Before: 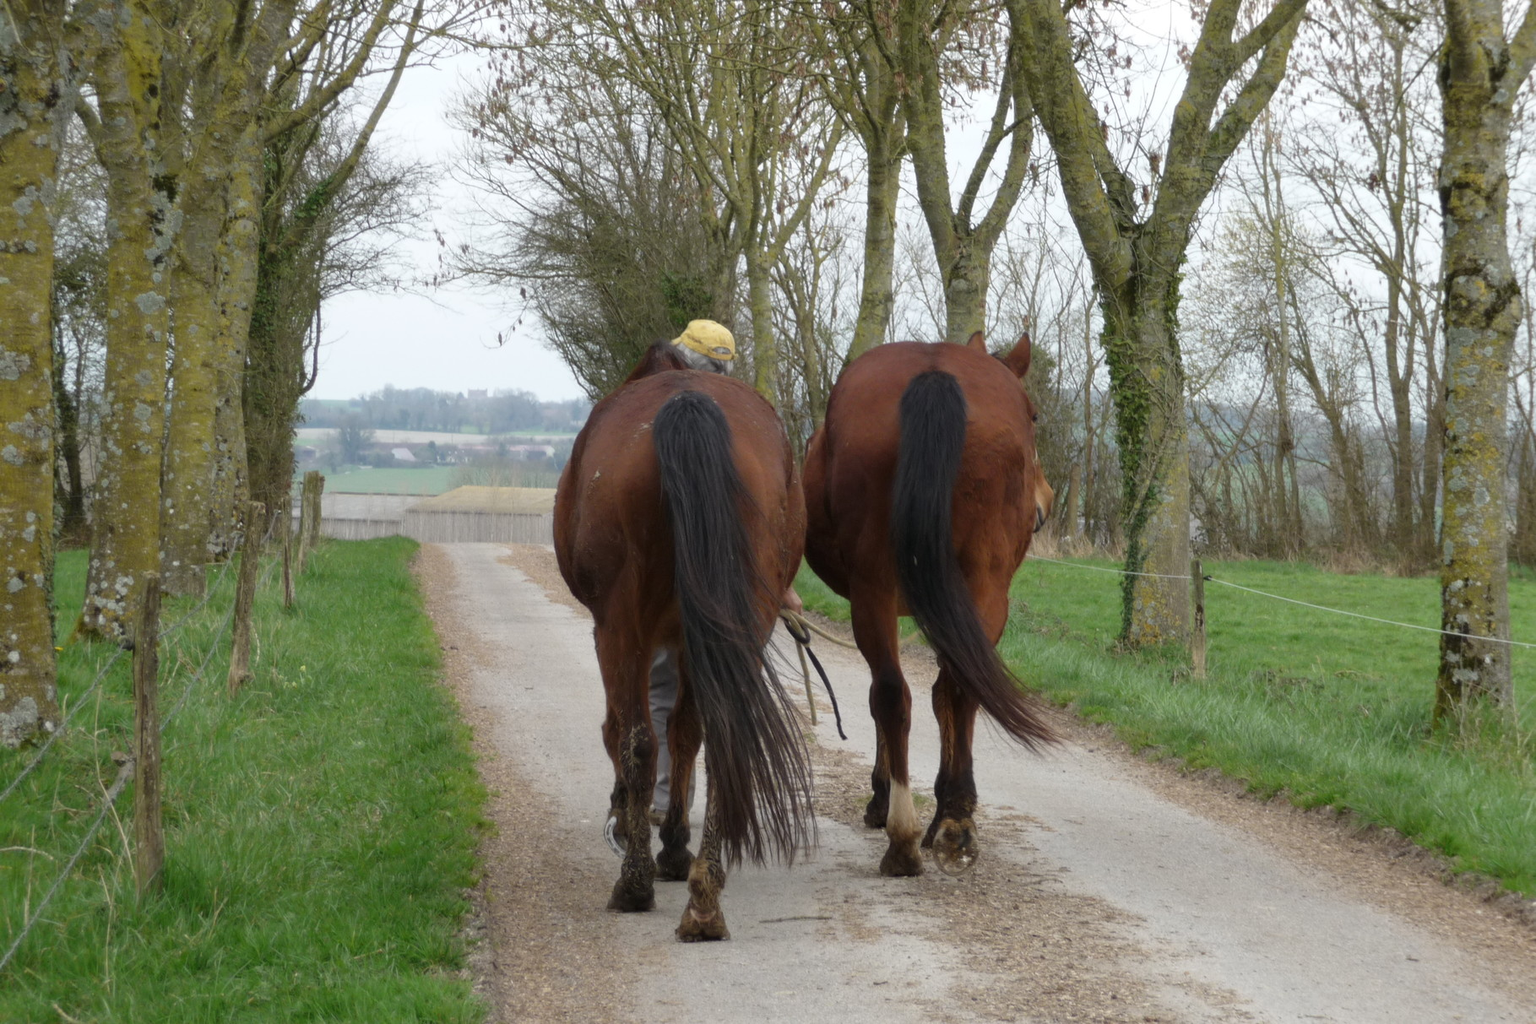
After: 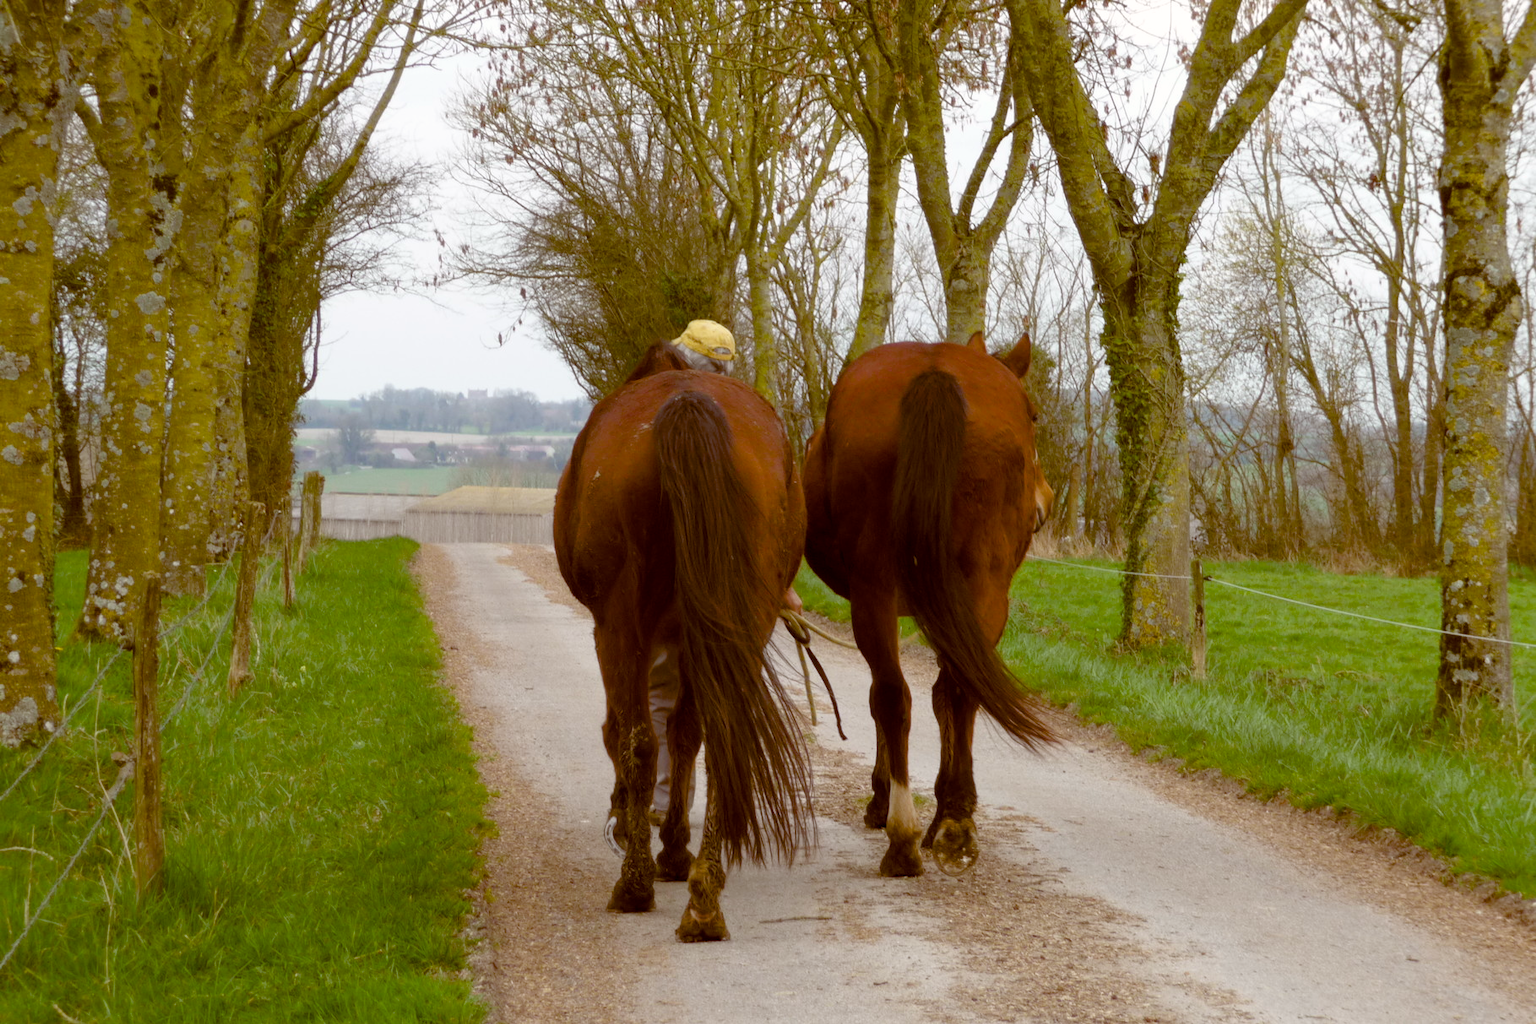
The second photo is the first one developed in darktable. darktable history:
color balance rgb: shadows lift › luminance -10.014%, global offset › chroma 0.391%, global offset › hue 34.46°, perceptual saturation grading › global saturation 34.693%, perceptual saturation grading › highlights -29.991%, perceptual saturation grading › shadows 35.688%
